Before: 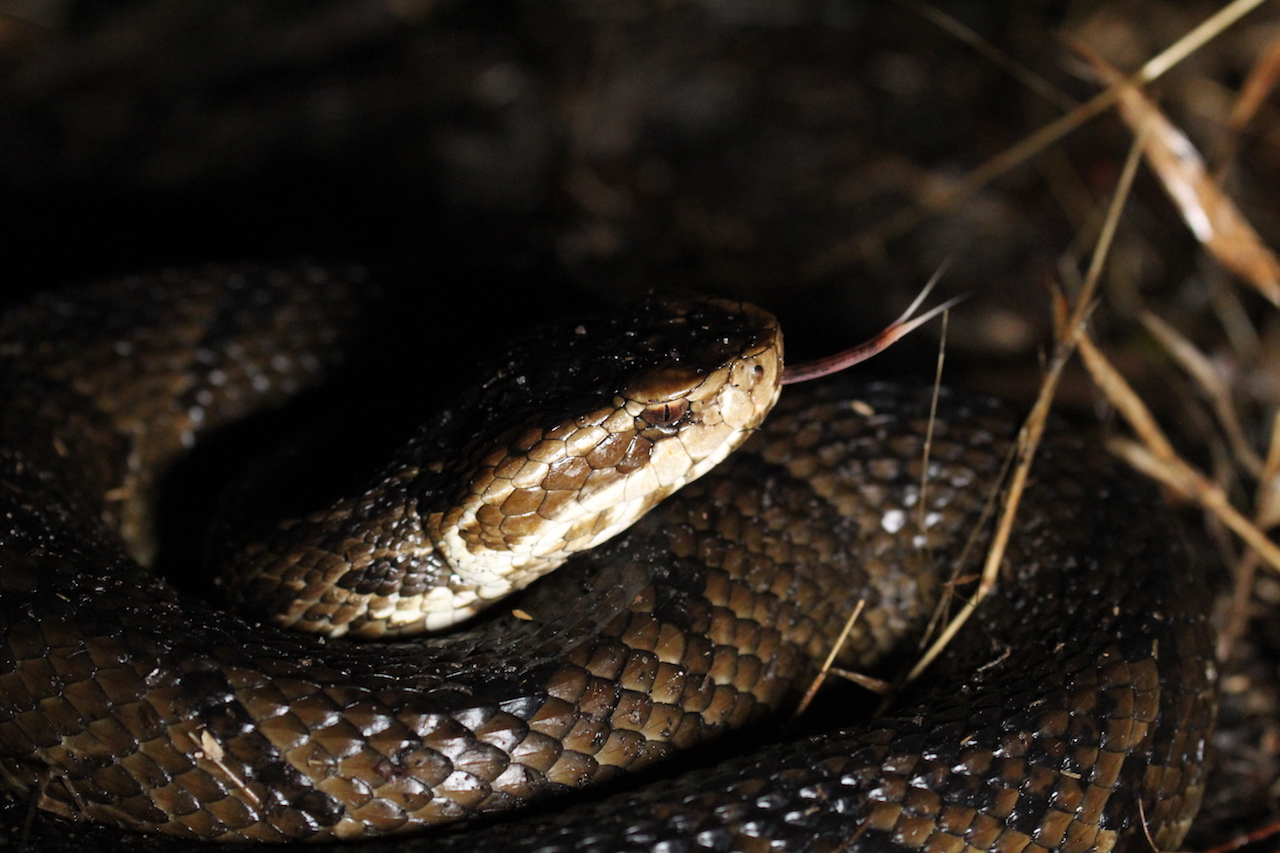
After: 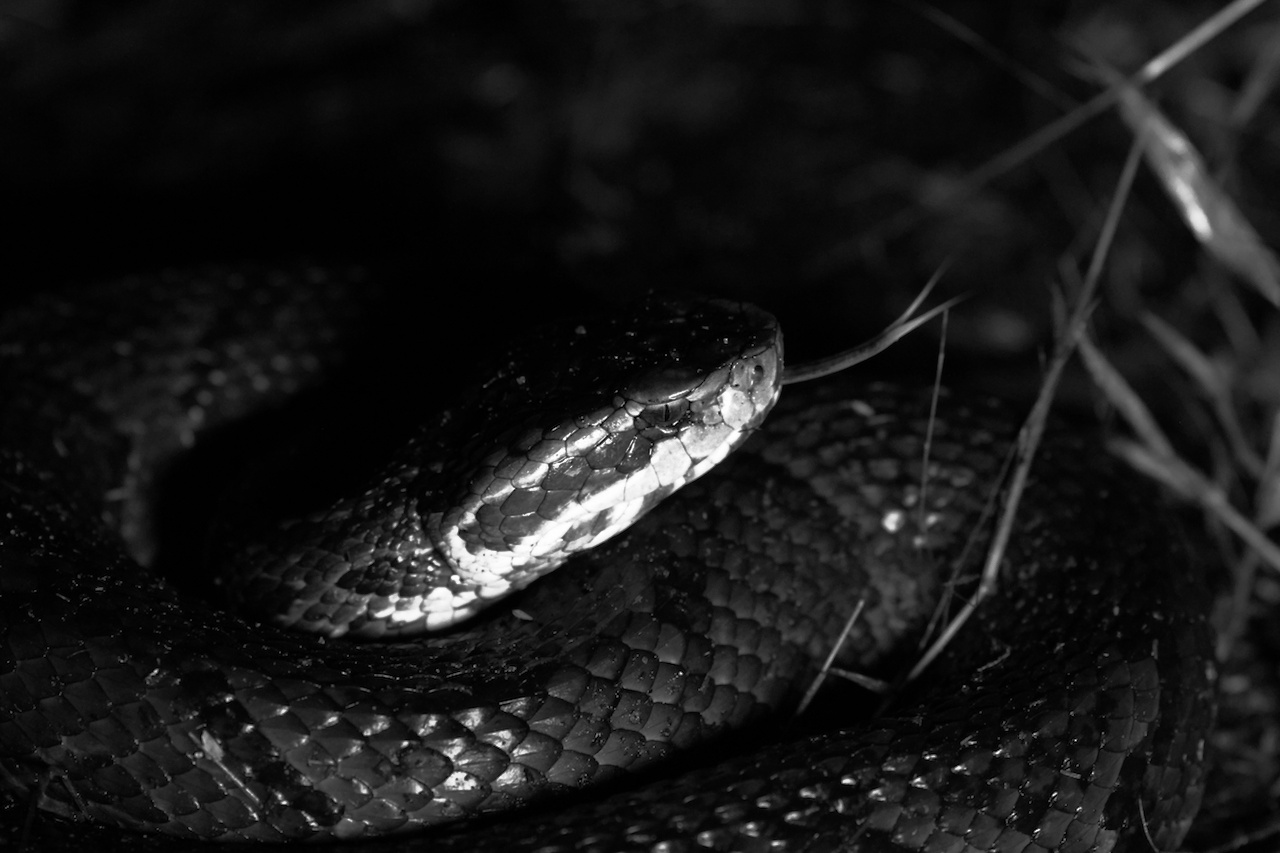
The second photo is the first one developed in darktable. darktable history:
color contrast: green-magenta contrast 0, blue-yellow contrast 0
base curve: curves: ch0 [(0, 0) (0.564, 0.291) (0.802, 0.731) (1, 1)]
denoise (profiled): patch size 2, preserve shadows 1.02, bias correction -0.395, scattering 0.3, a [0, 0, 0], y [[0.5 ×7] ×4, [0.5, 0.666, 0.339, 0.674, 0.384, 0.5, 0.5], [0.5 ×7]]
